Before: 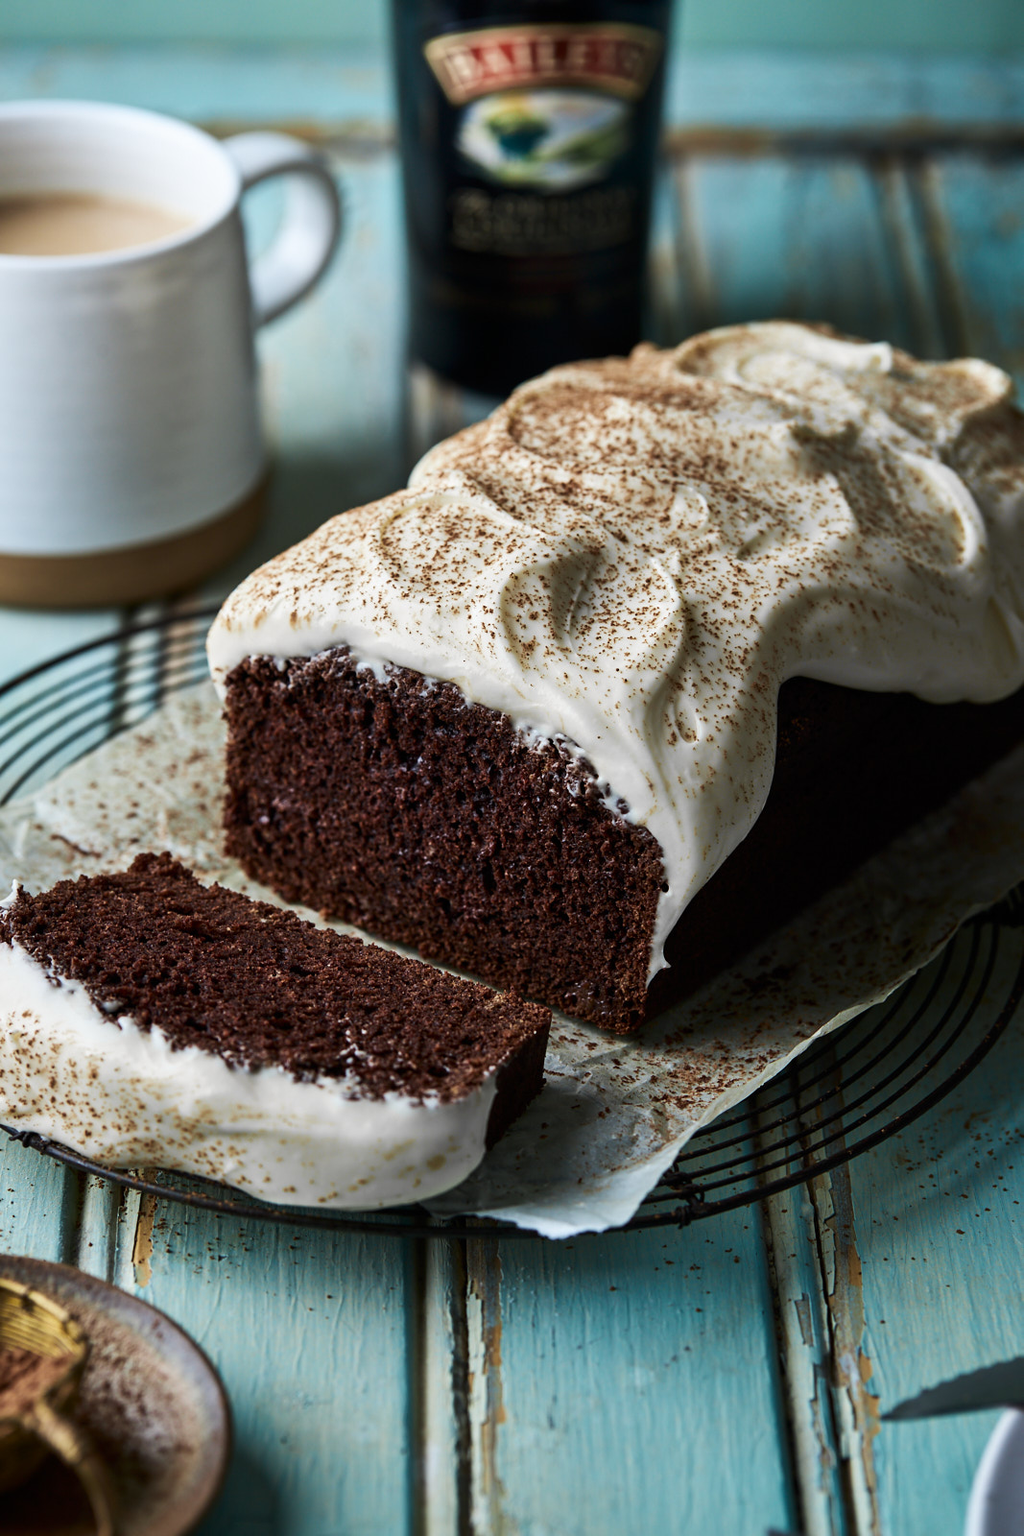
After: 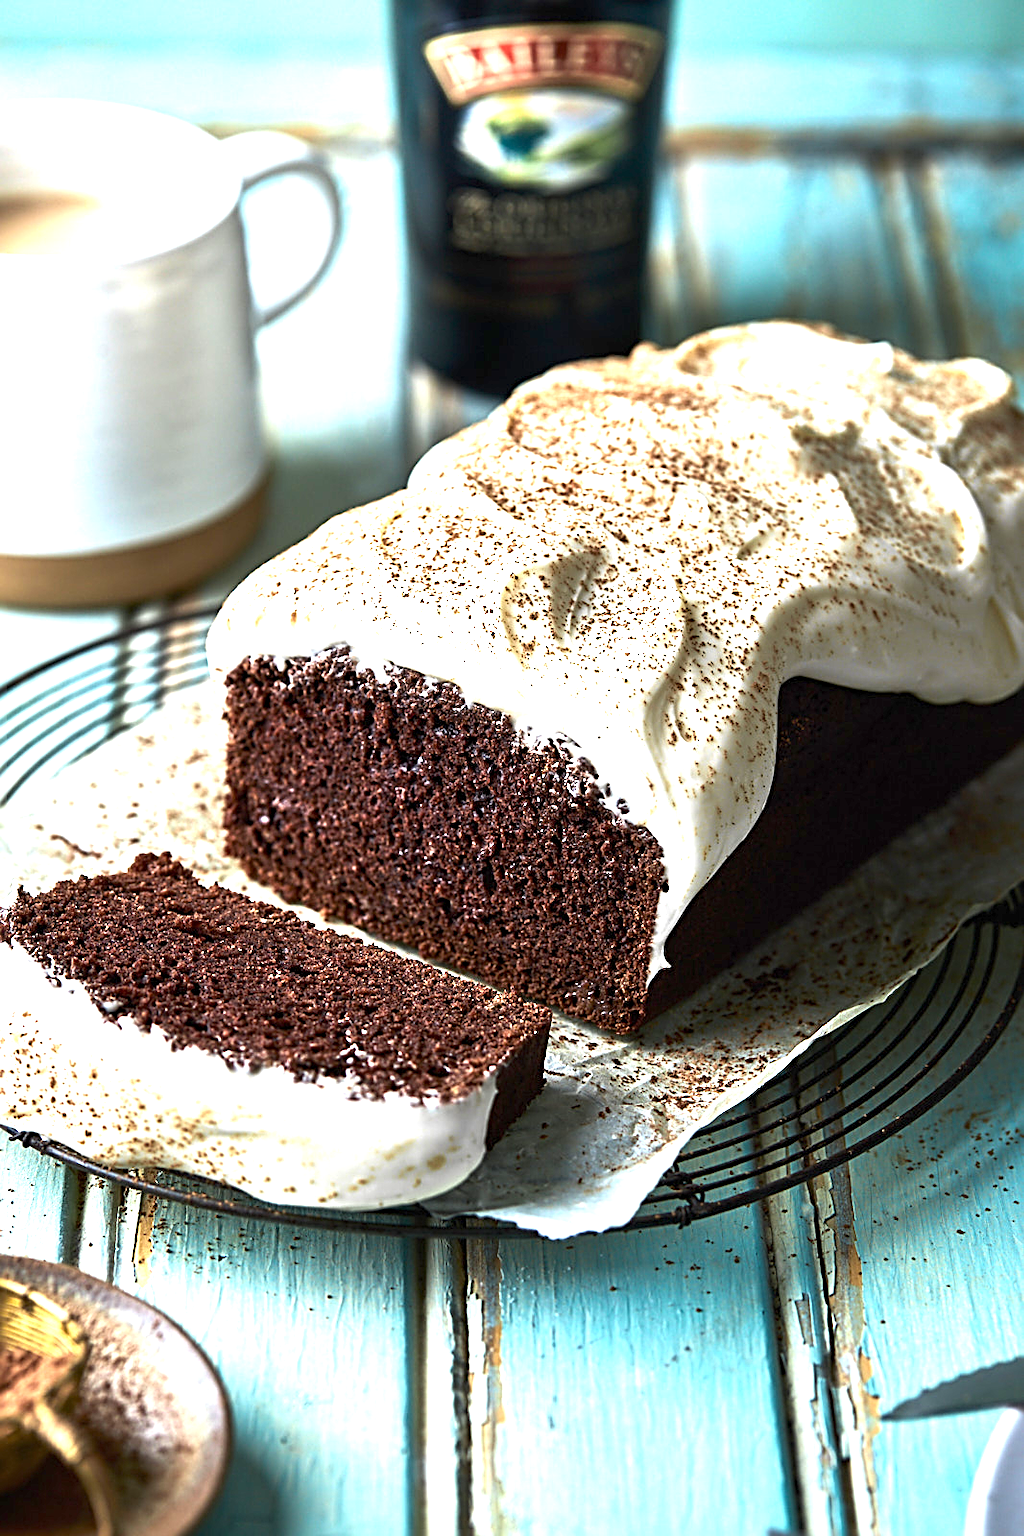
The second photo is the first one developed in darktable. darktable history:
sharpen: radius 2.655, amount 0.664
exposure: black level correction 0, exposure 1.7 EV, compensate highlight preservation false
